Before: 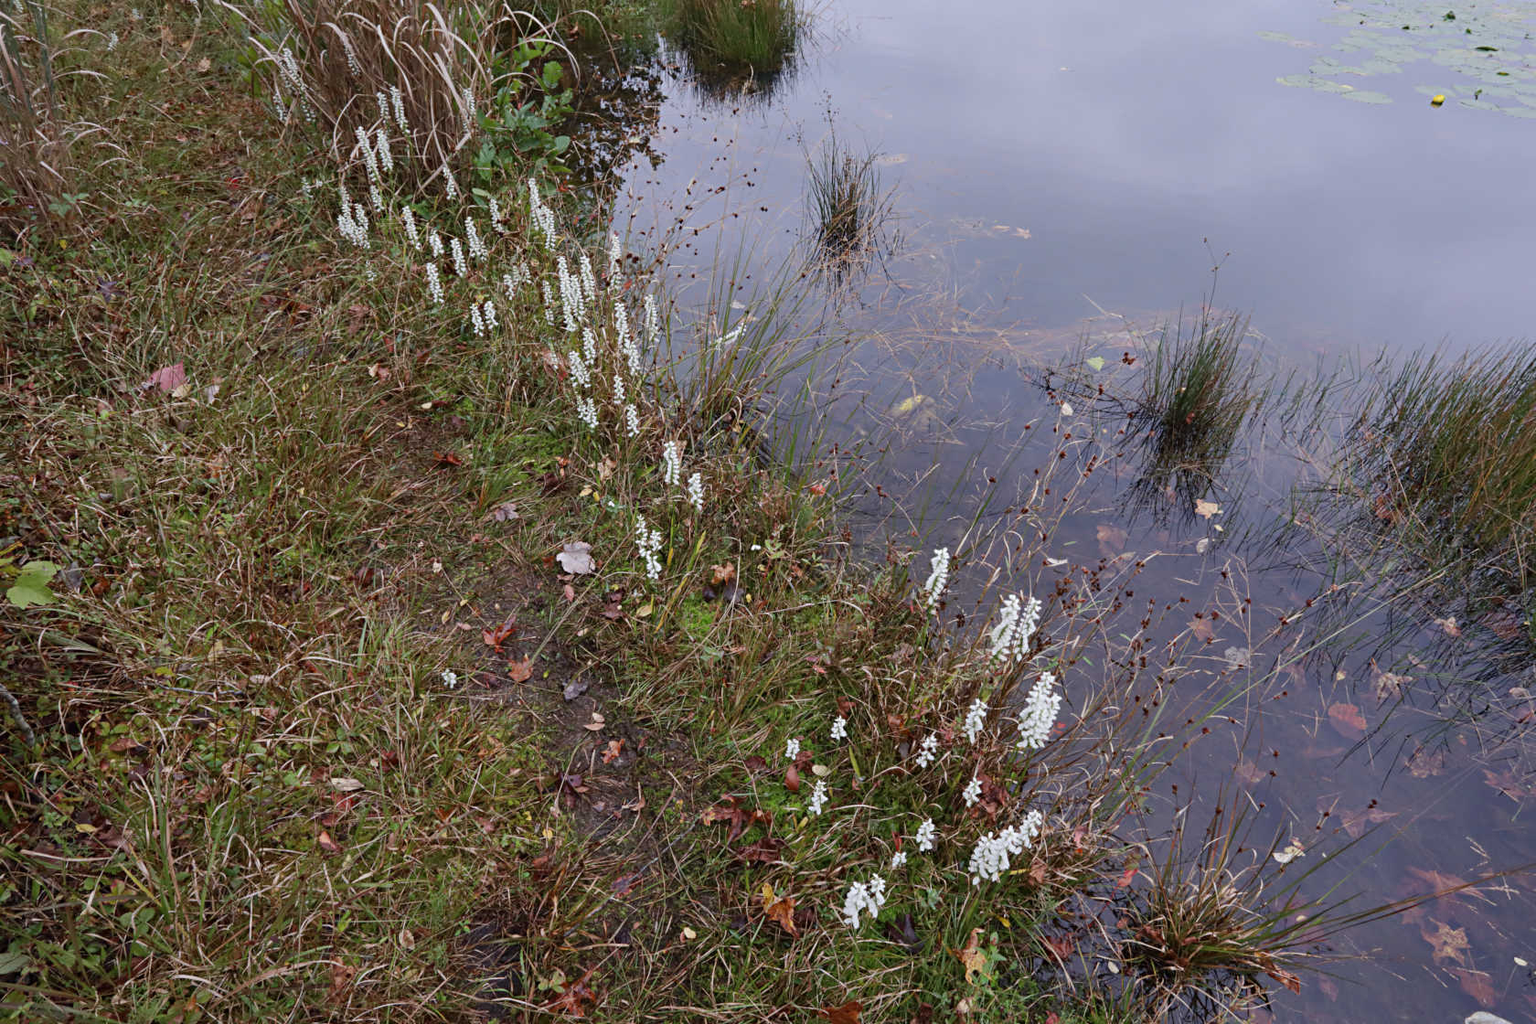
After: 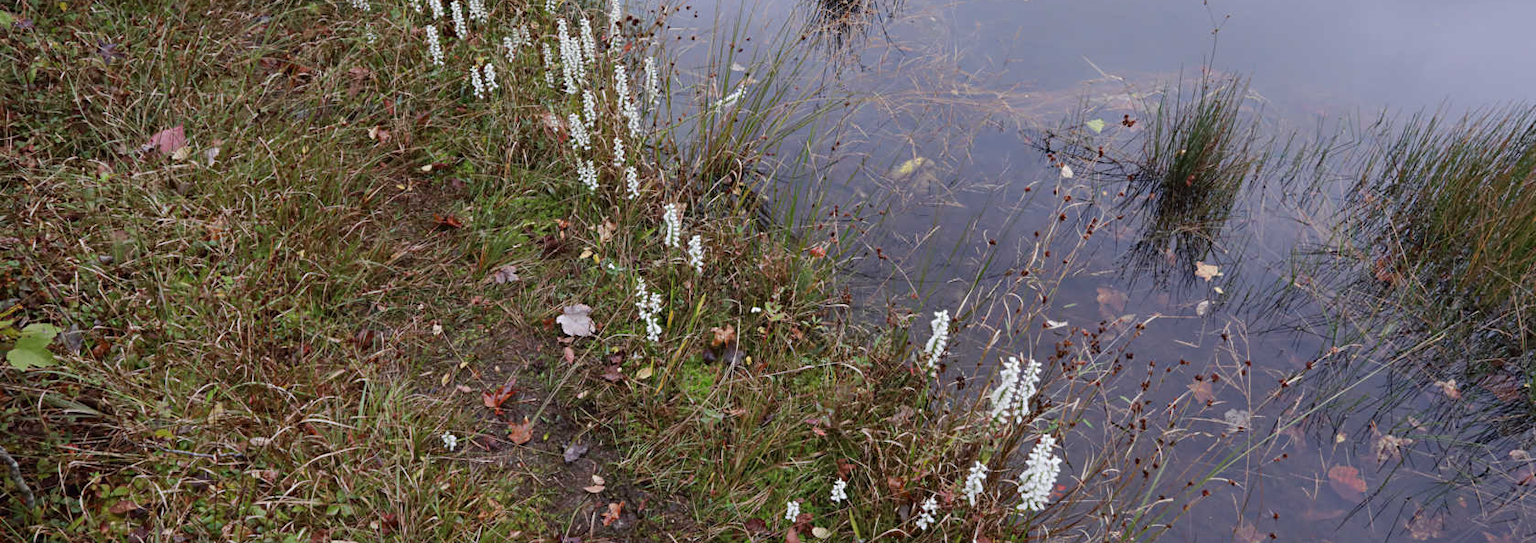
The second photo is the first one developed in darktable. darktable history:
crop and rotate: top 23.294%, bottom 23.584%
